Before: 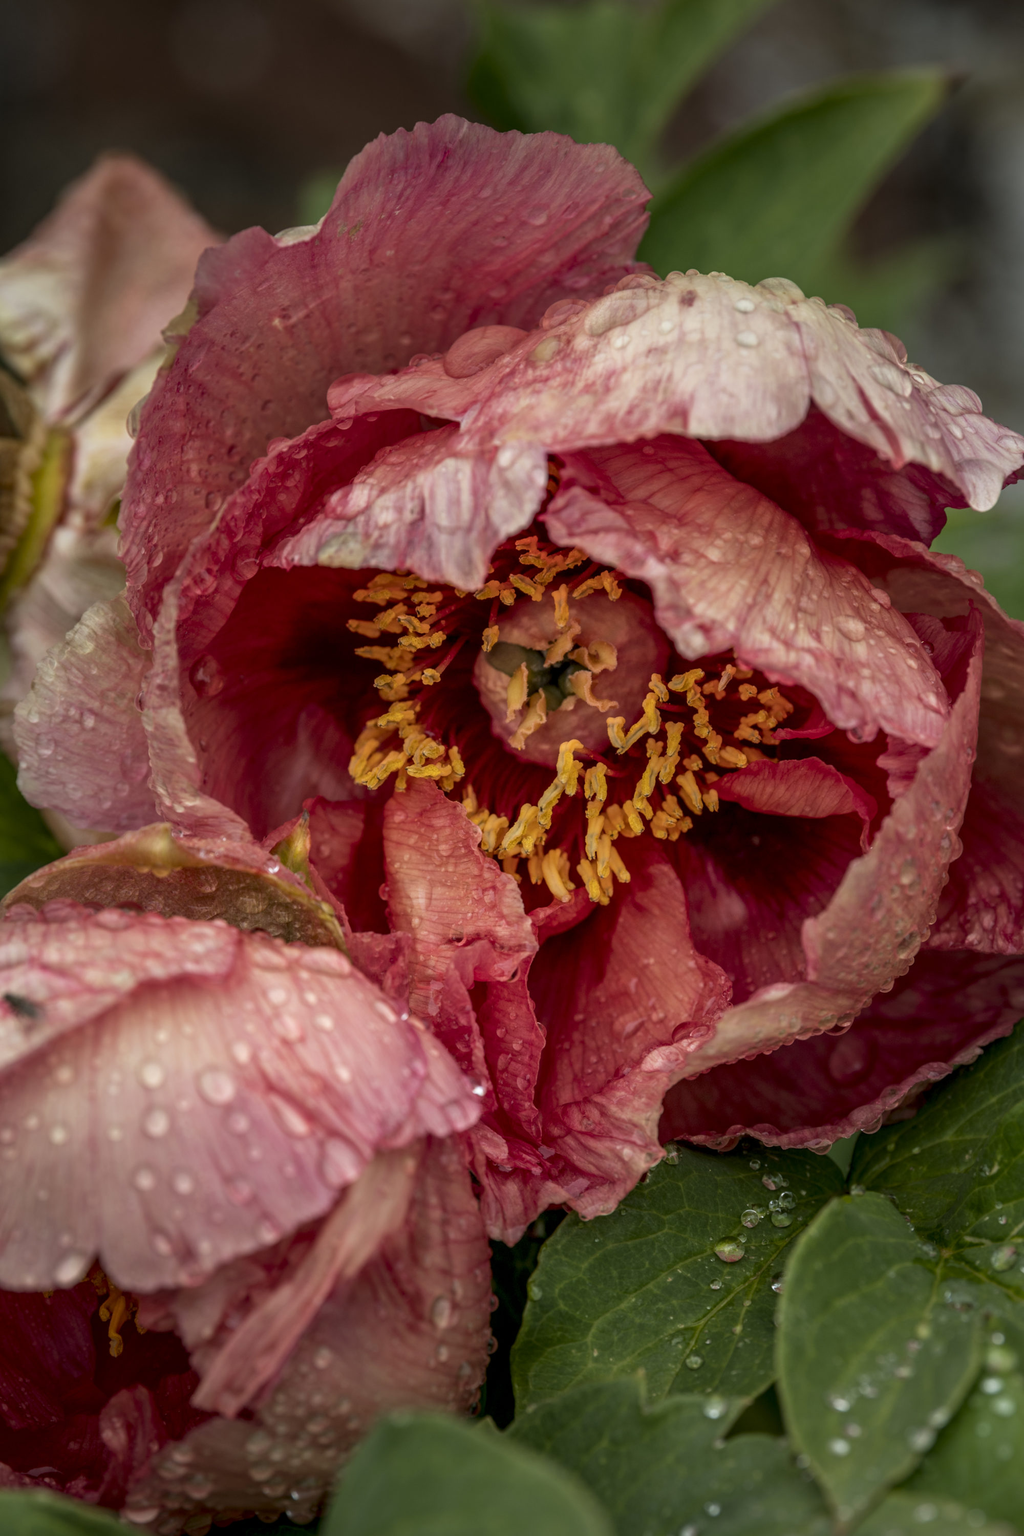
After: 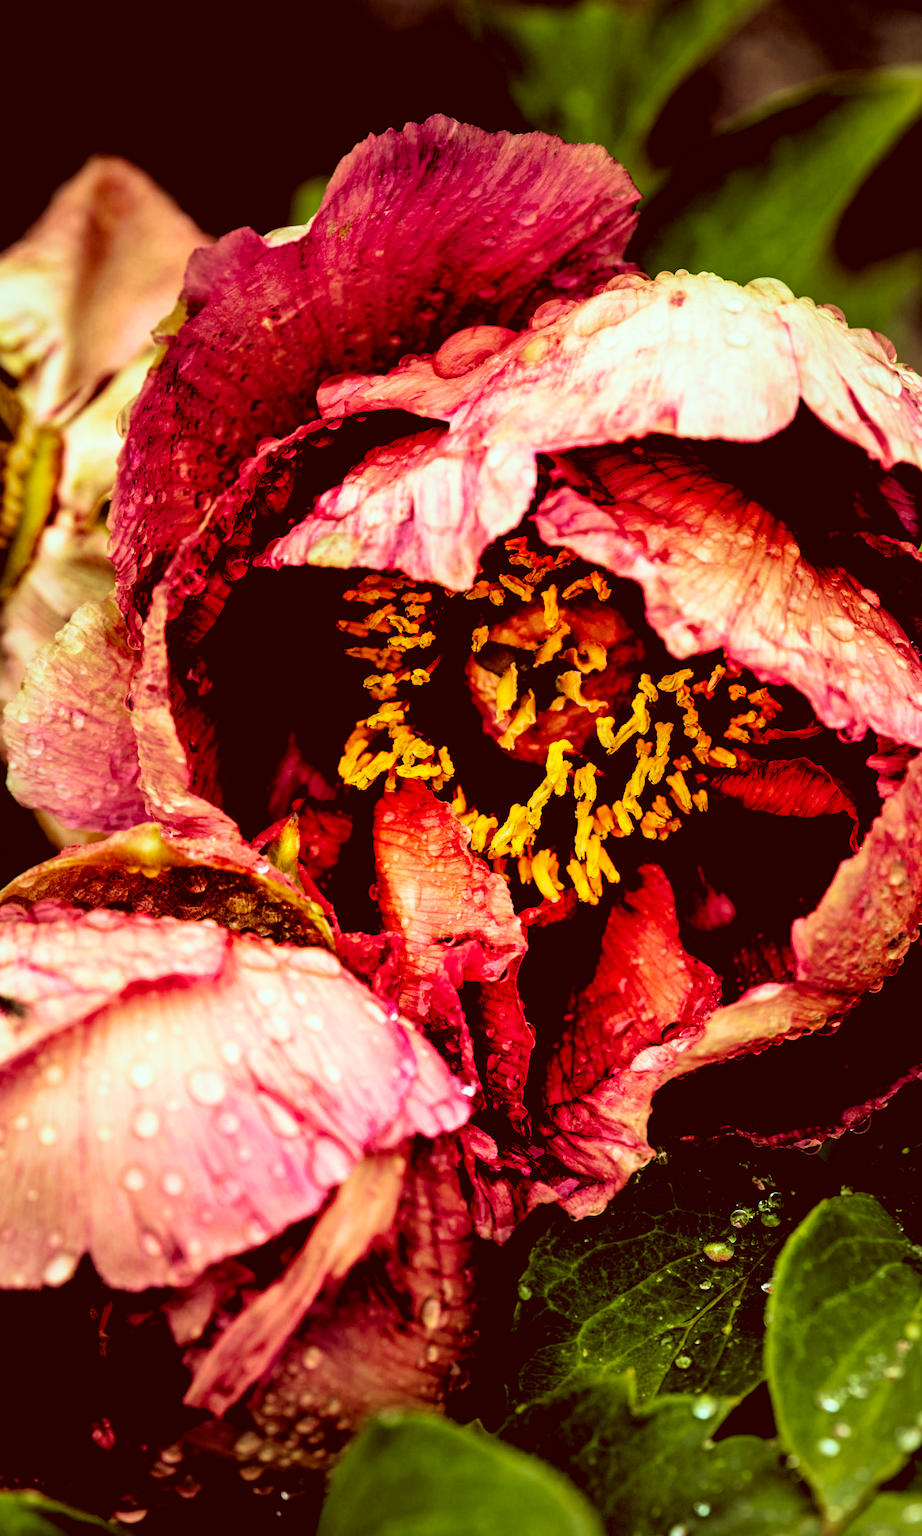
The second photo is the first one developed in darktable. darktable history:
base curve: curves: ch0 [(0, 0.003) (0.001, 0.002) (0.006, 0.004) (0.02, 0.022) (0.048, 0.086) (0.094, 0.234) (0.162, 0.431) (0.258, 0.629) (0.385, 0.8) (0.548, 0.918) (0.751, 0.988) (1, 1)], preserve colors none
color balance rgb: perceptual saturation grading › global saturation 30%, global vibrance 20%
crop and rotate: left 1.088%, right 8.807%
velvia: strength 75%
rgb levels: levels [[0.034, 0.472, 0.904], [0, 0.5, 1], [0, 0.5, 1]]
color correction: highlights a* -7.23, highlights b* -0.161, shadows a* 20.08, shadows b* 11.73
